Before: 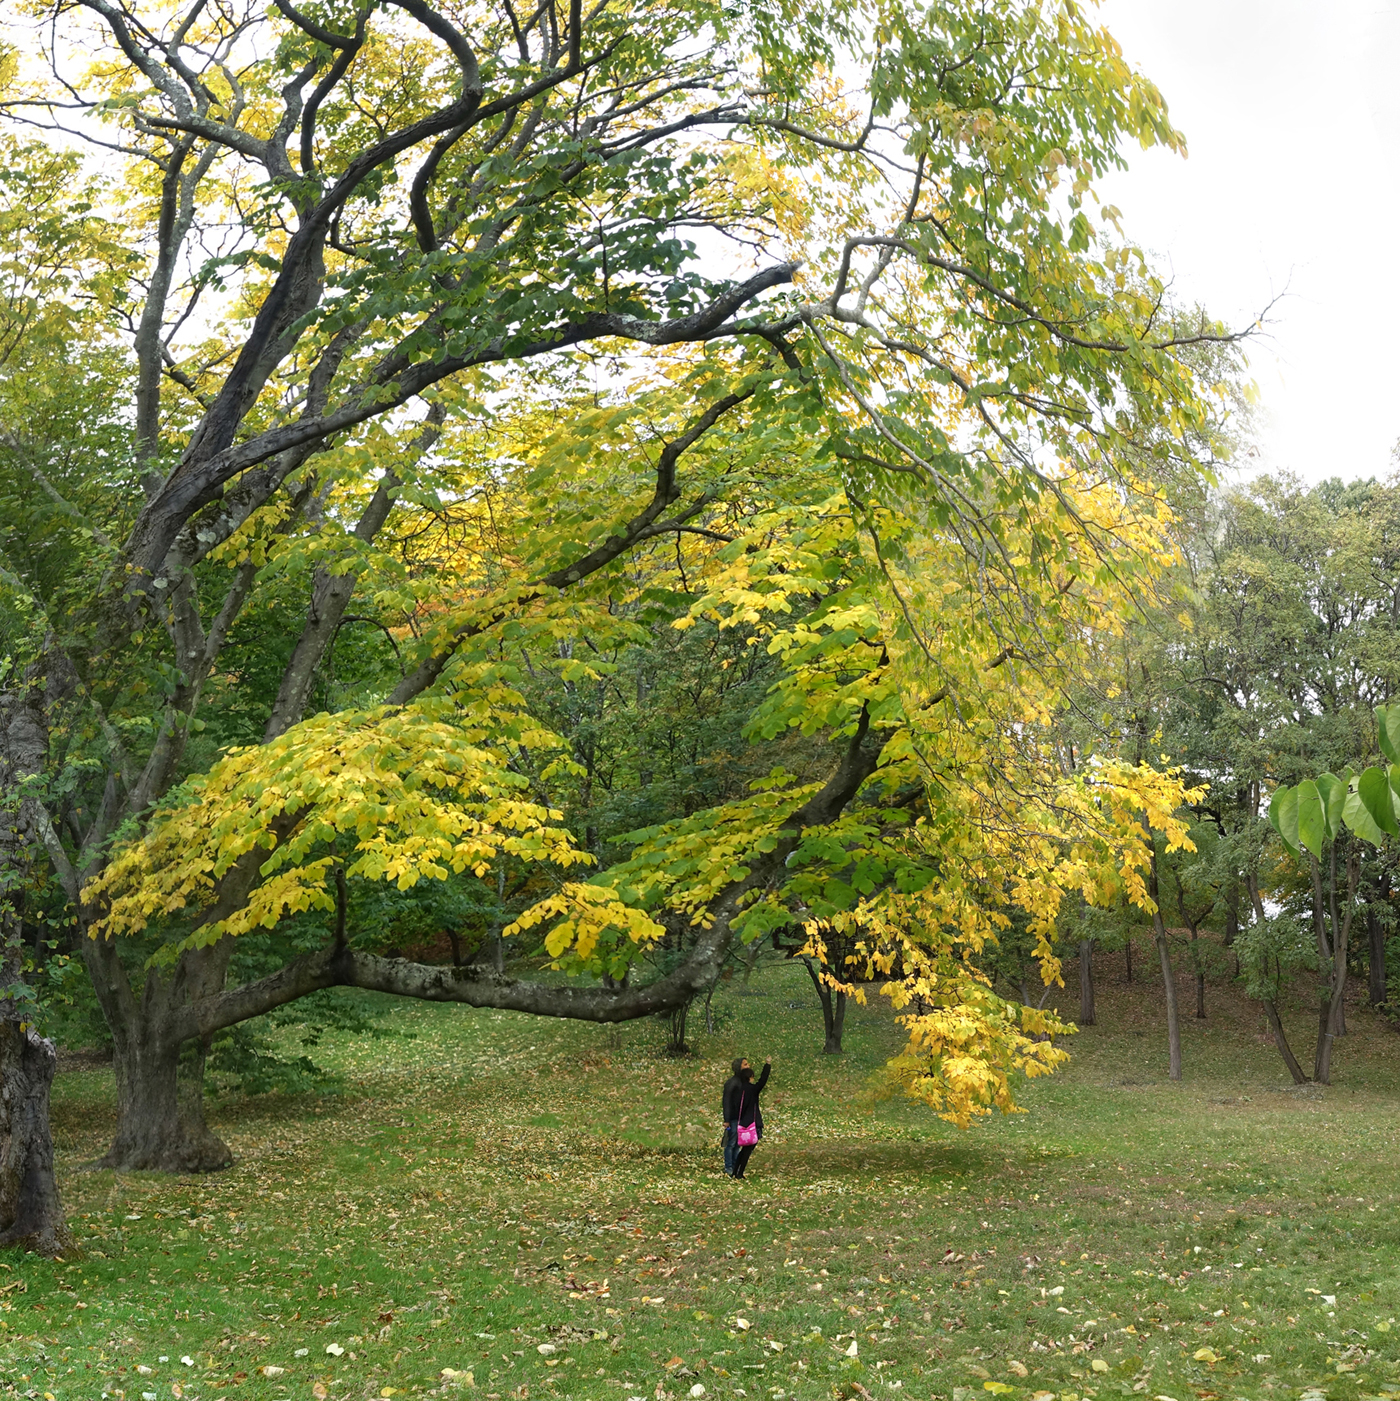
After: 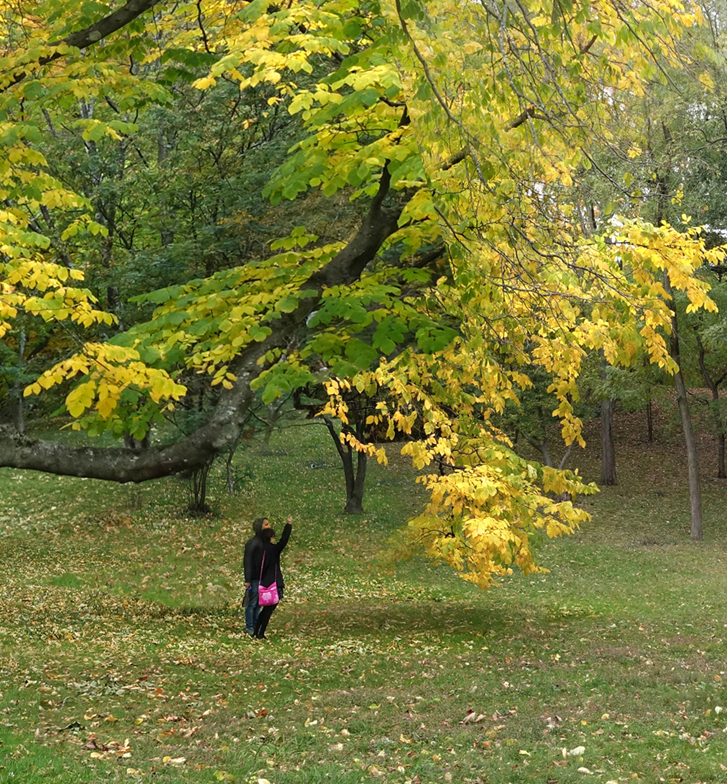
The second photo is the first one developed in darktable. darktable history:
crop: left 34.217%, top 38.572%, right 13.854%, bottom 5.461%
